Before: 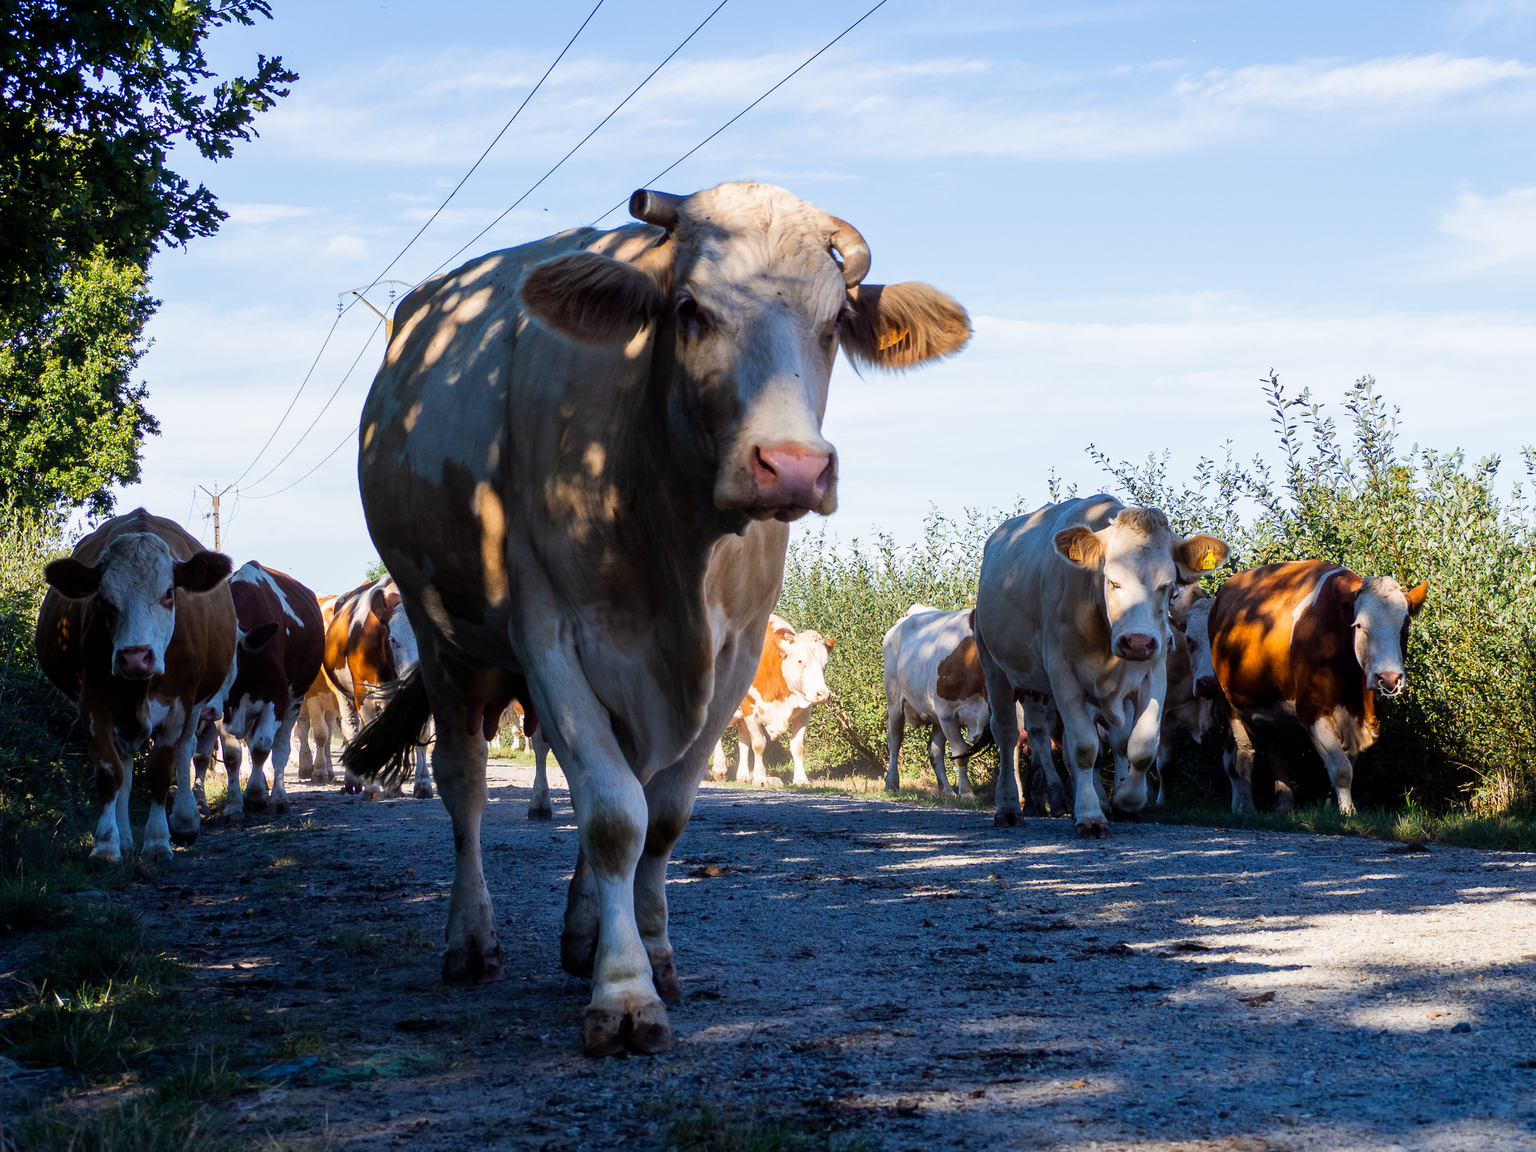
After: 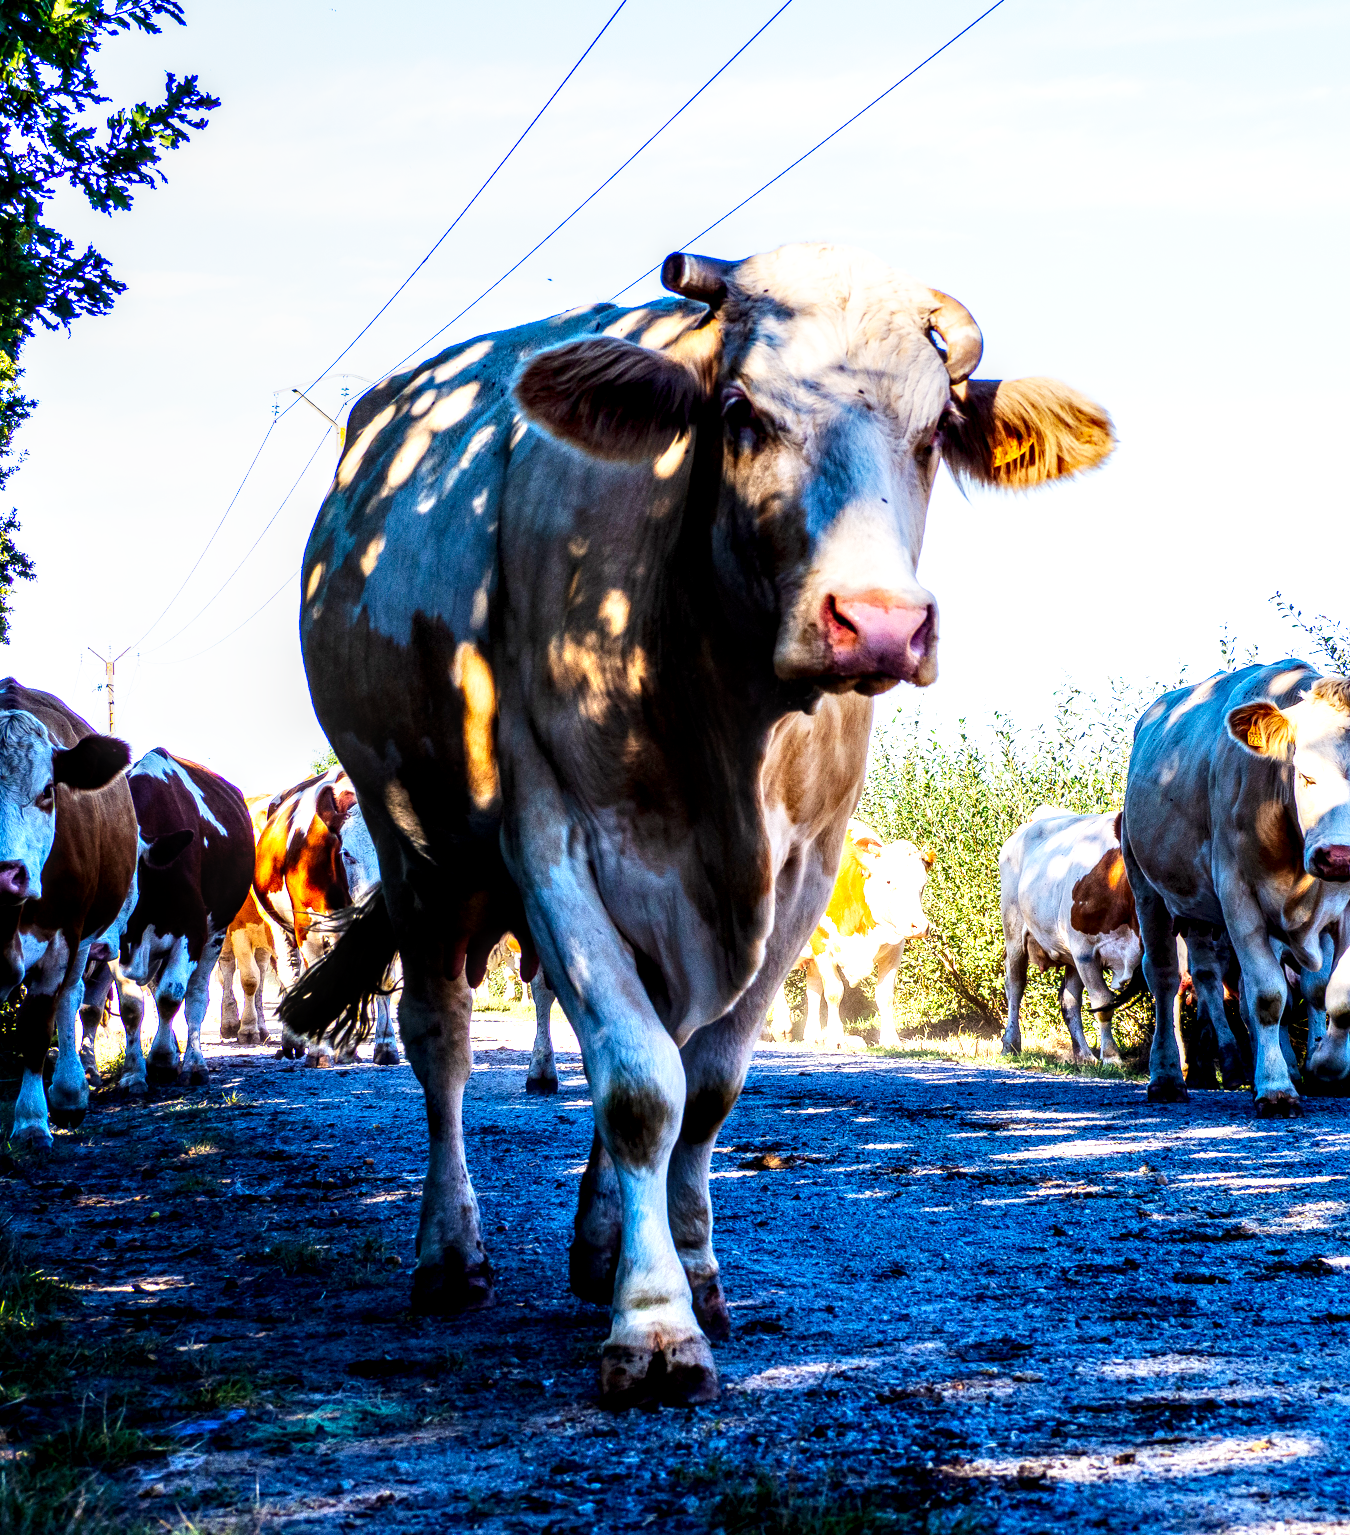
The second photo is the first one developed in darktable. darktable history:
base curve: curves: ch0 [(0, 0) (0.007, 0.004) (0.027, 0.03) (0.046, 0.07) (0.207, 0.54) (0.442, 0.872) (0.673, 0.972) (1, 1)], preserve colors none
crop and rotate: left 8.726%, right 25.33%
contrast brightness saturation: contrast 0.089, saturation 0.268
local contrast: detail 160%
